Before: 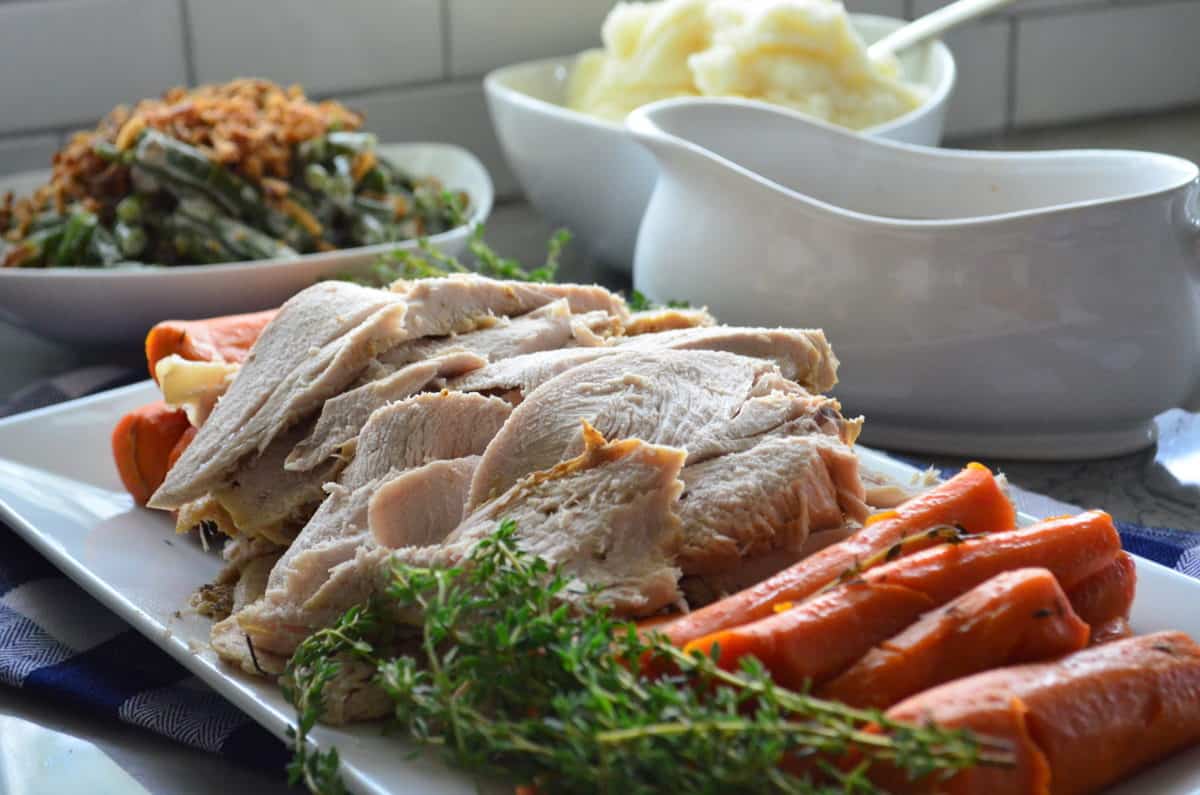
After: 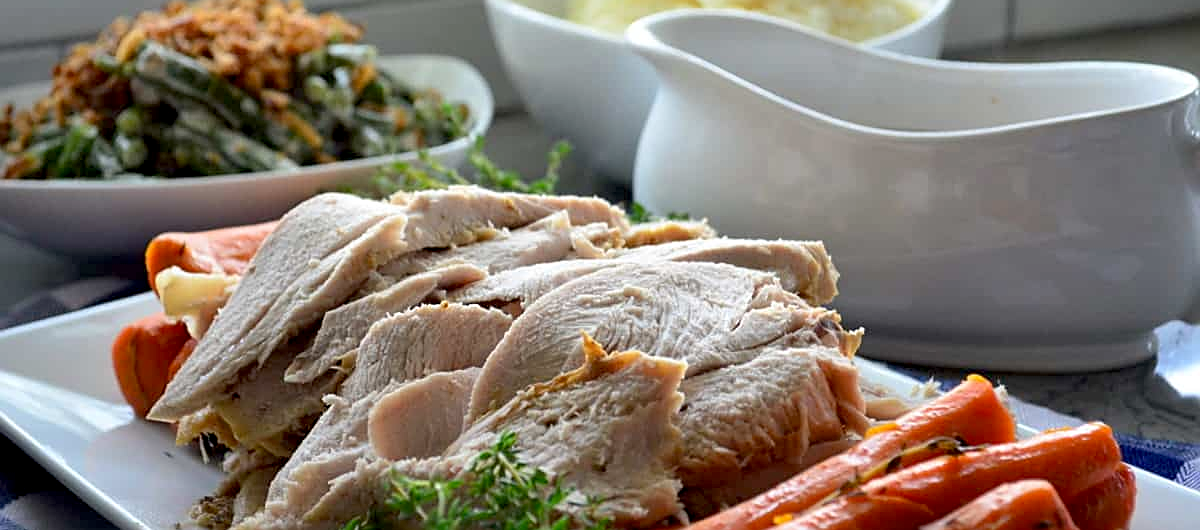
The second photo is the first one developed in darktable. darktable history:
crop: top 11.133%, bottom 22.136%
exposure: black level correction 0.01, exposure 0.017 EV, compensate highlight preservation false
sharpen: on, module defaults
